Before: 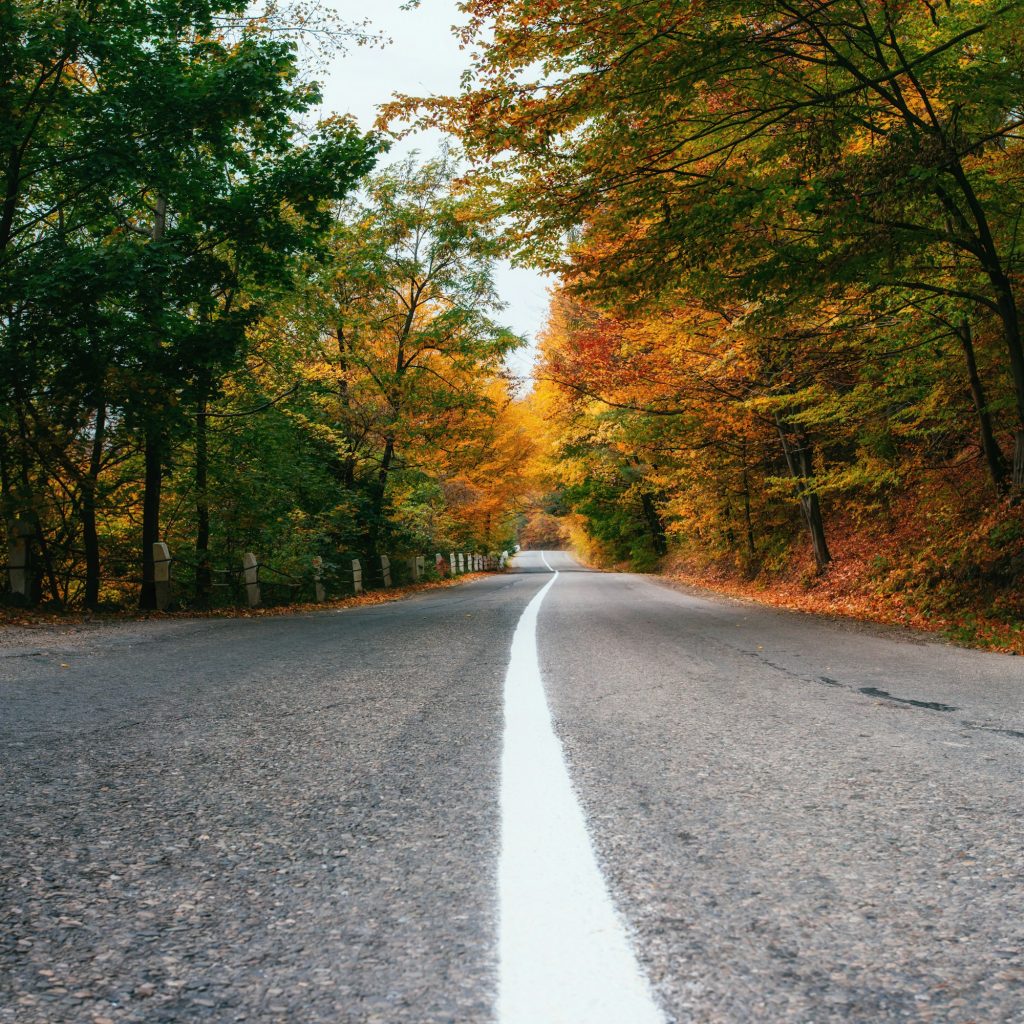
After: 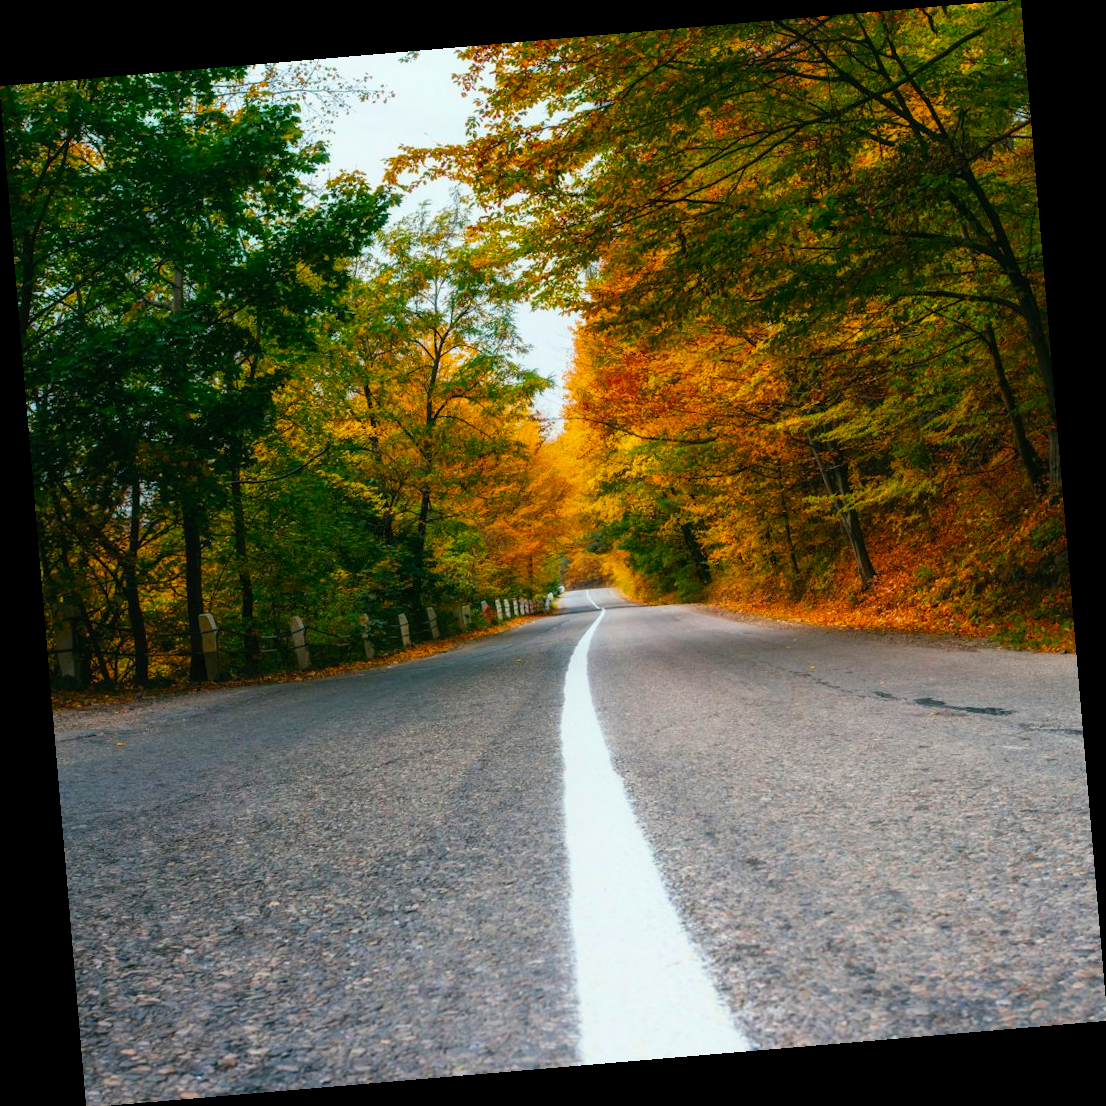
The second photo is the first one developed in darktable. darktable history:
color balance rgb: linear chroma grading › global chroma 15%, perceptual saturation grading › global saturation 30%
rotate and perspective: rotation -4.86°, automatic cropping off
